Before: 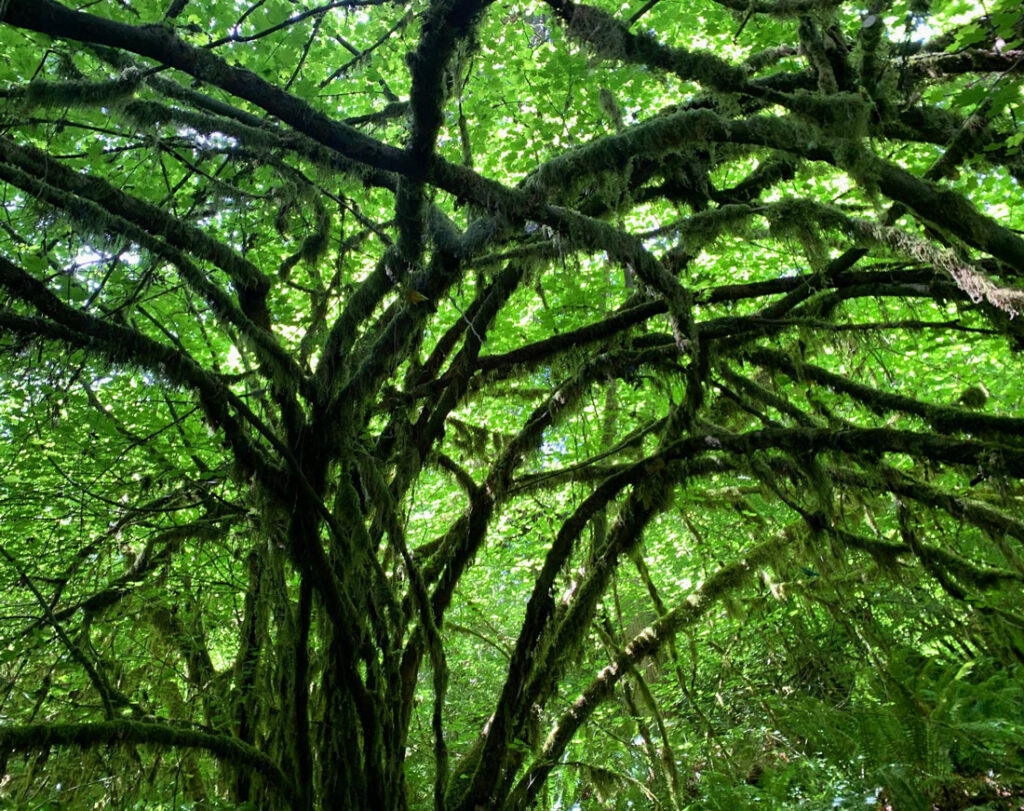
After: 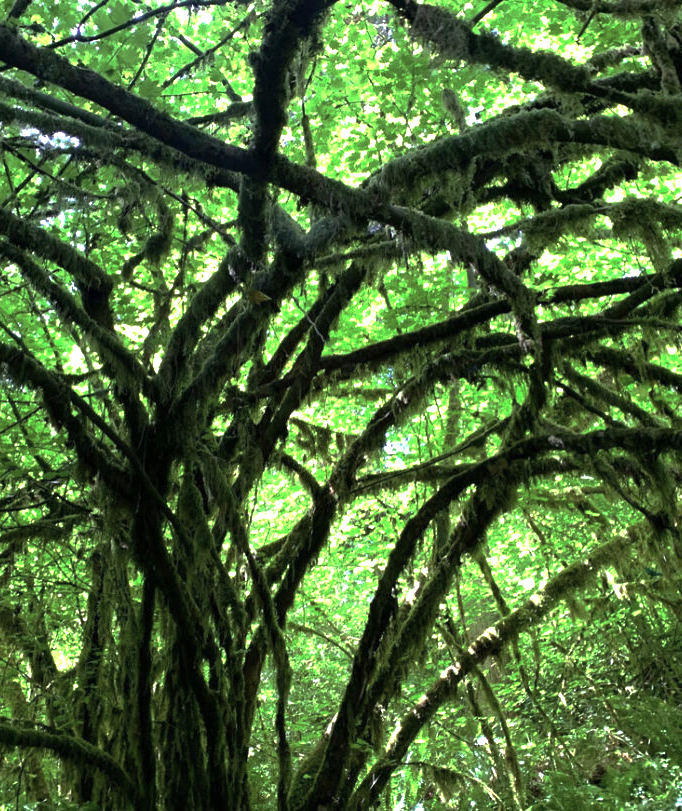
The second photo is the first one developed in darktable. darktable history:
crop: left 15.419%, right 17.914%
base curve: curves: ch0 [(0, 0) (0.595, 0.418) (1, 1)], preserve colors none
exposure: black level correction 0, exposure 1 EV, compensate exposure bias true, compensate highlight preservation false
contrast brightness saturation: contrast 0.06, brightness -0.01, saturation -0.23
